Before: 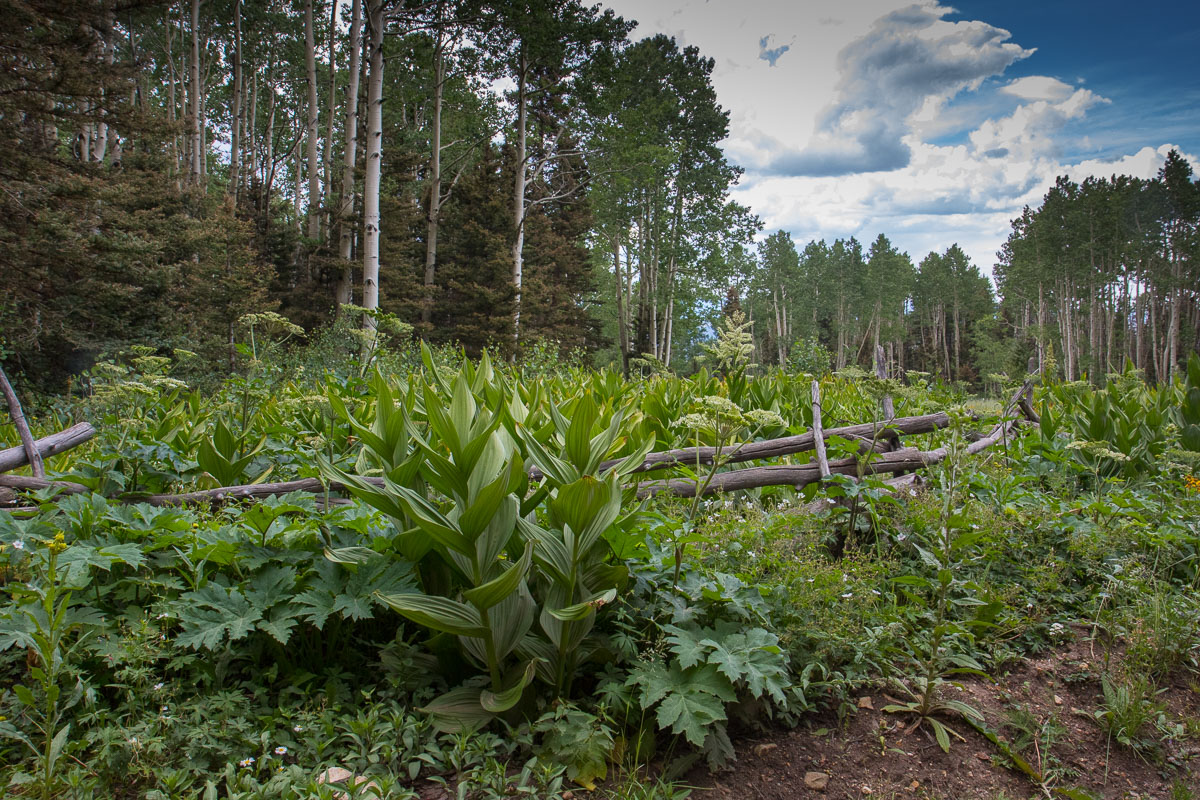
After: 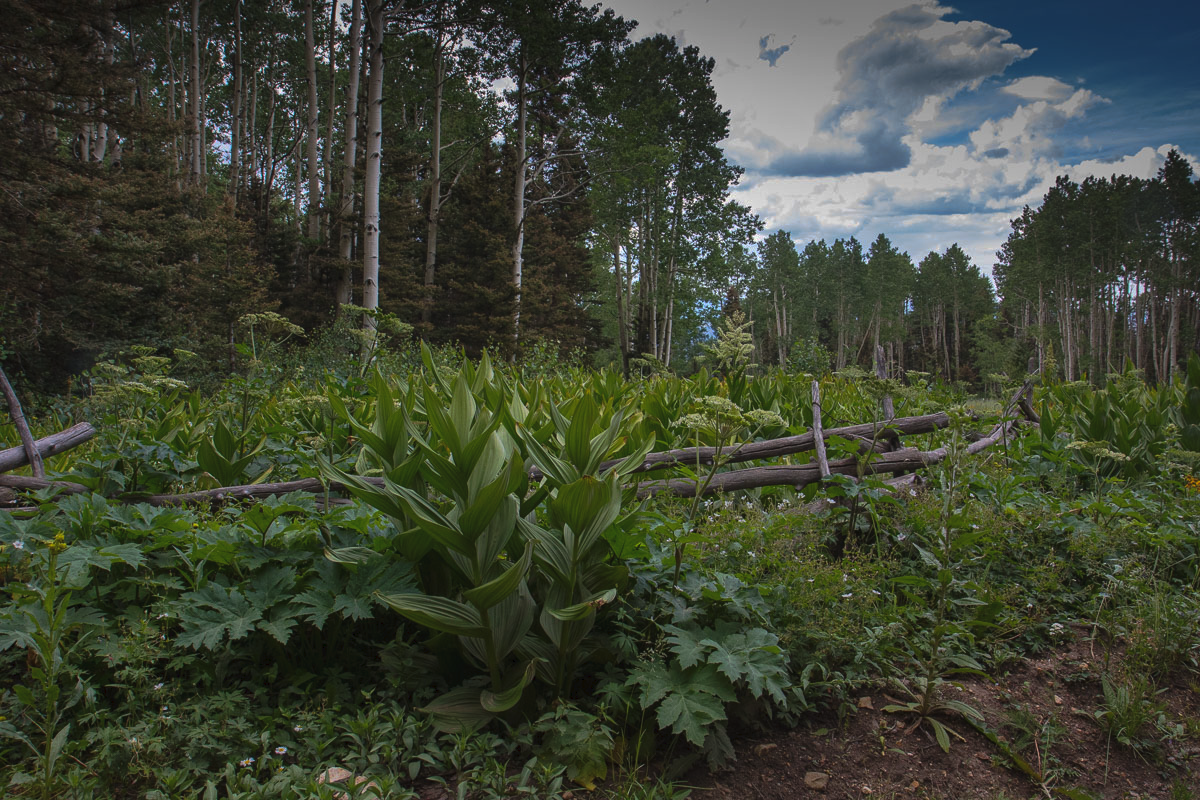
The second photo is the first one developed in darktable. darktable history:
tone equalizer: on, module defaults
tone curve: curves: ch0 [(0, 0) (0.003, 0.029) (0.011, 0.034) (0.025, 0.044) (0.044, 0.057) (0.069, 0.07) (0.1, 0.084) (0.136, 0.104) (0.177, 0.127) (0.224, 0.156) (0.277, 0.192) (0.335, 0.236) (0.399, 0.284) (0.468, 0.339) (0.543, 0.393) (0.623, 0.454) (0.709, 0.541) (0.801, 0.65) (0.898, 0.766) (1, 1)], preserve colors none
